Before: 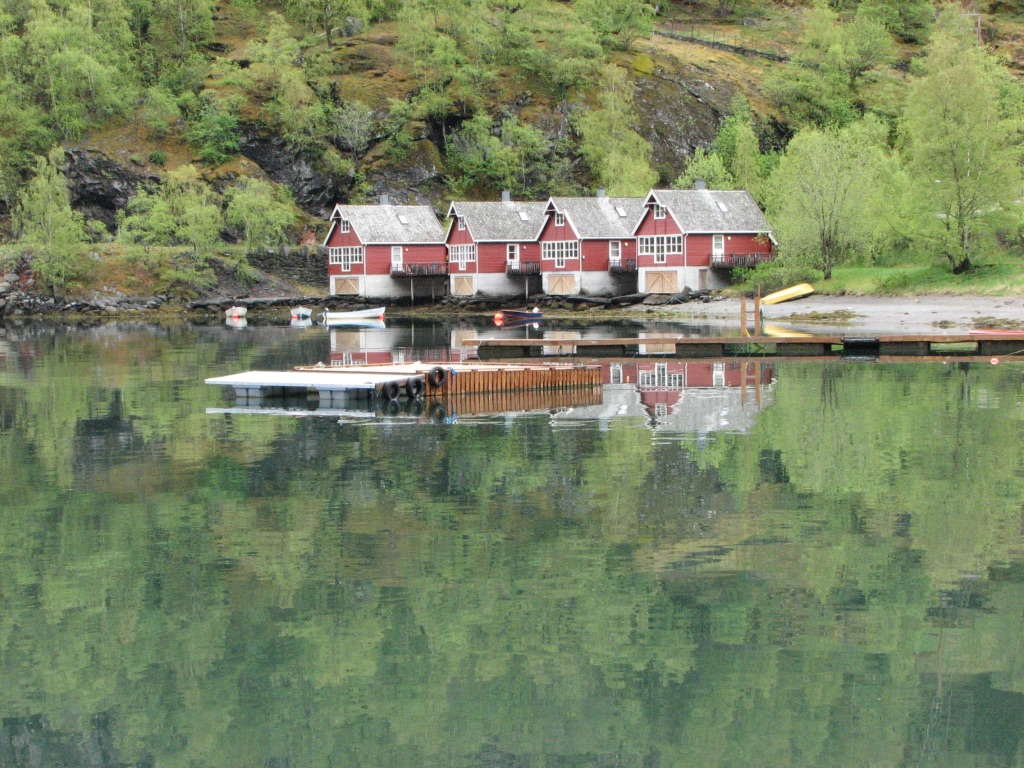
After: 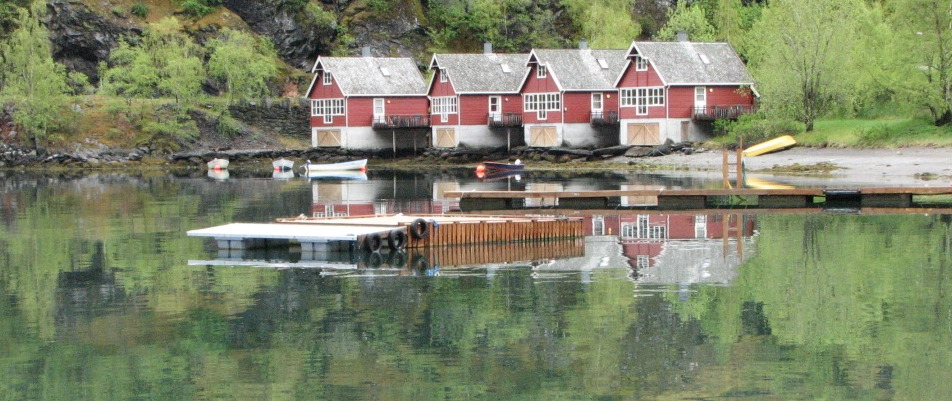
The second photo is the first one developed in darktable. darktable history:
crop: left 1.821%, top 19.387%, right 5.17%, bottom 28.343%
